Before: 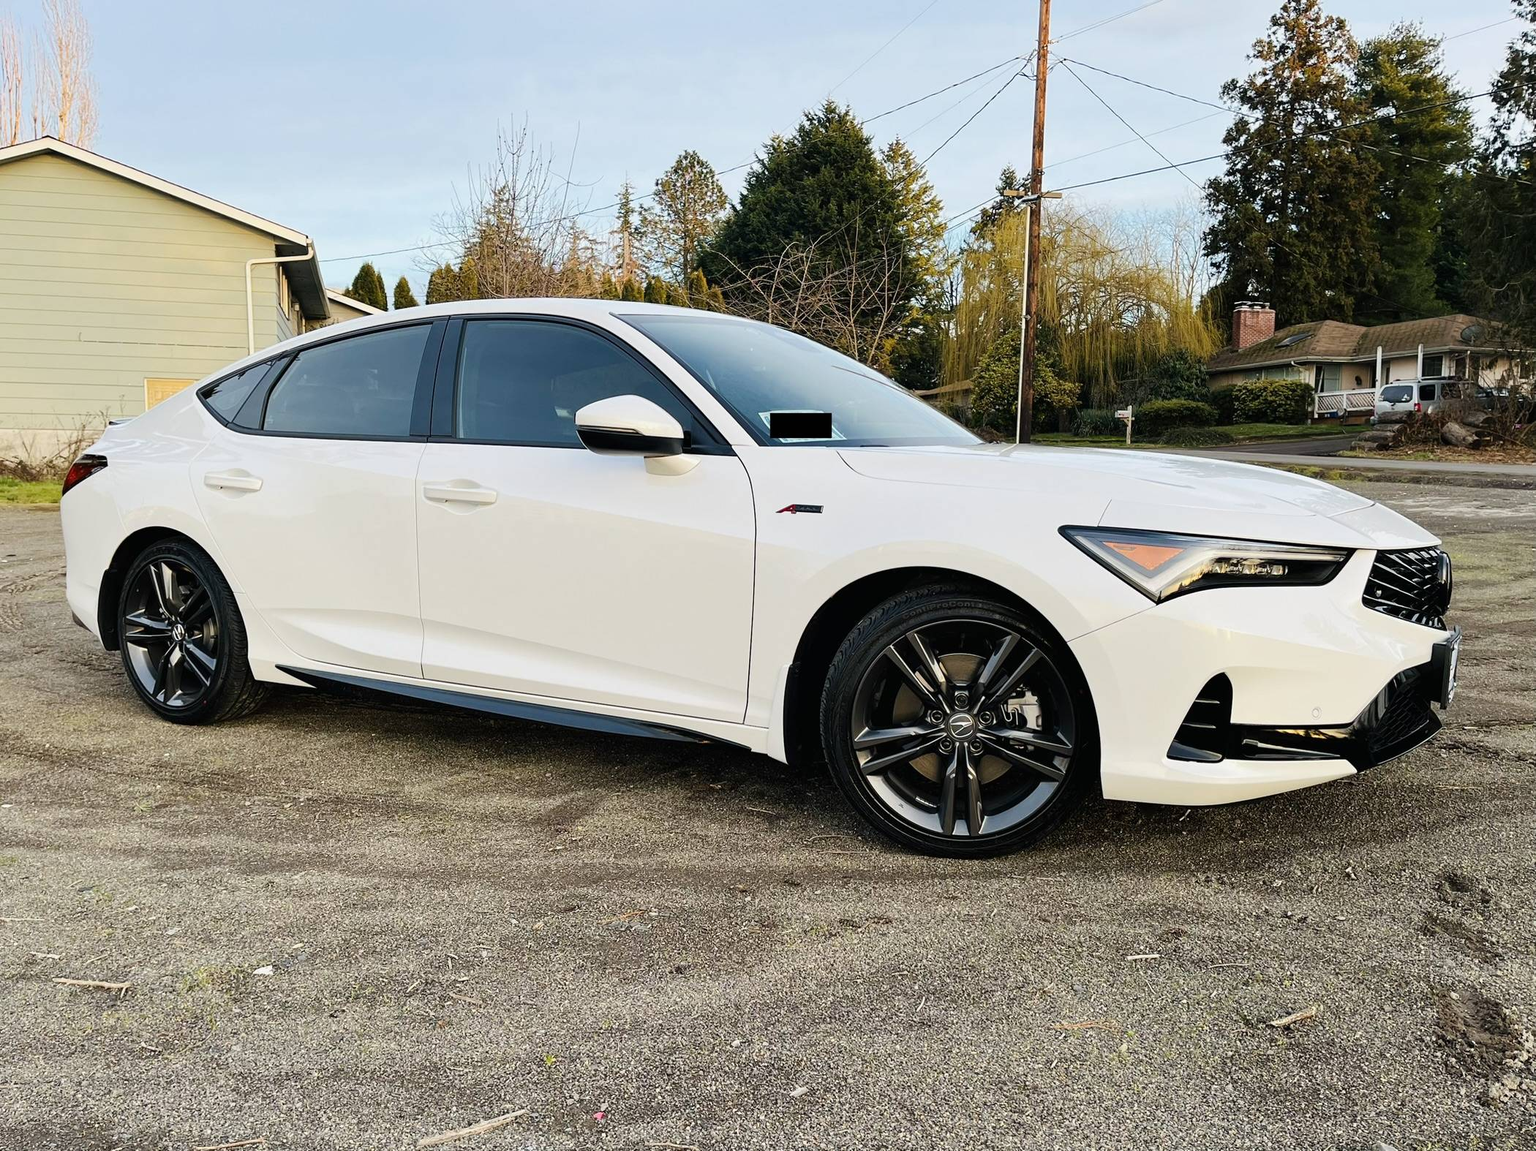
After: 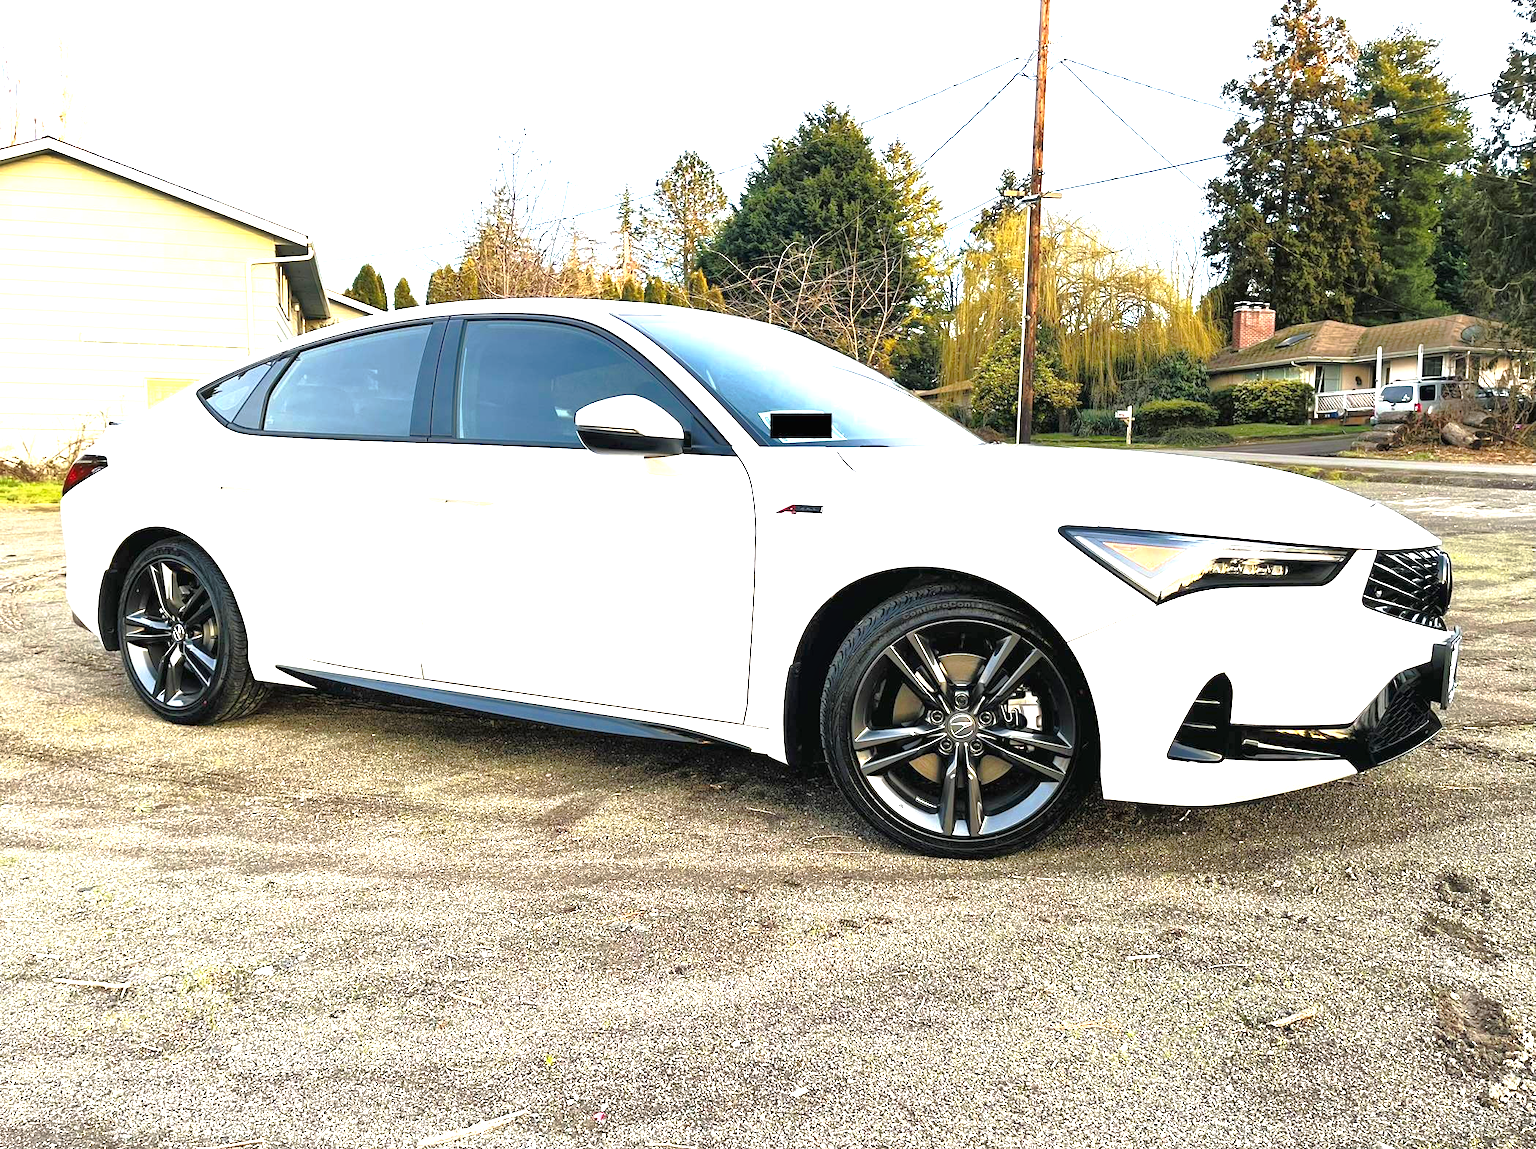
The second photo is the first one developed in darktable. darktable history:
tone curve: curves: ch0 [(0, 0) (0.003, 0.002) (0.011, 0.009) (0.025, 0.021) (0.044, 0.037) (0.069, 0.058) (0.1, 0.084) (0.136, 0.114) (0.177, 0.149) (0.224, 0.188) (0.277, 0.232) (0.335, 0.281) (0.399, 0.341) (0.468, 0.416) (0.543, 0.496) (0.623, 0.574) (0.709, 0.659) (0.801, 0.754) (0.898, 0.876) (1, 1)], preserve colors none
crop: bottom 0.071%
tone equalizer: -7 EV 0.15 EV, -6 EV 0.6 EV, -5 EV 1.15 EV, -4 EV 1.33 EV, -3 EV 1.15 EV, -2 EV 0.6 EV, -1 EV 0.15 EV, mask exposure compensation -0.5 EV
exposure: black level correction 0, exposure 1.4 EV, compensate highlight preservation false
